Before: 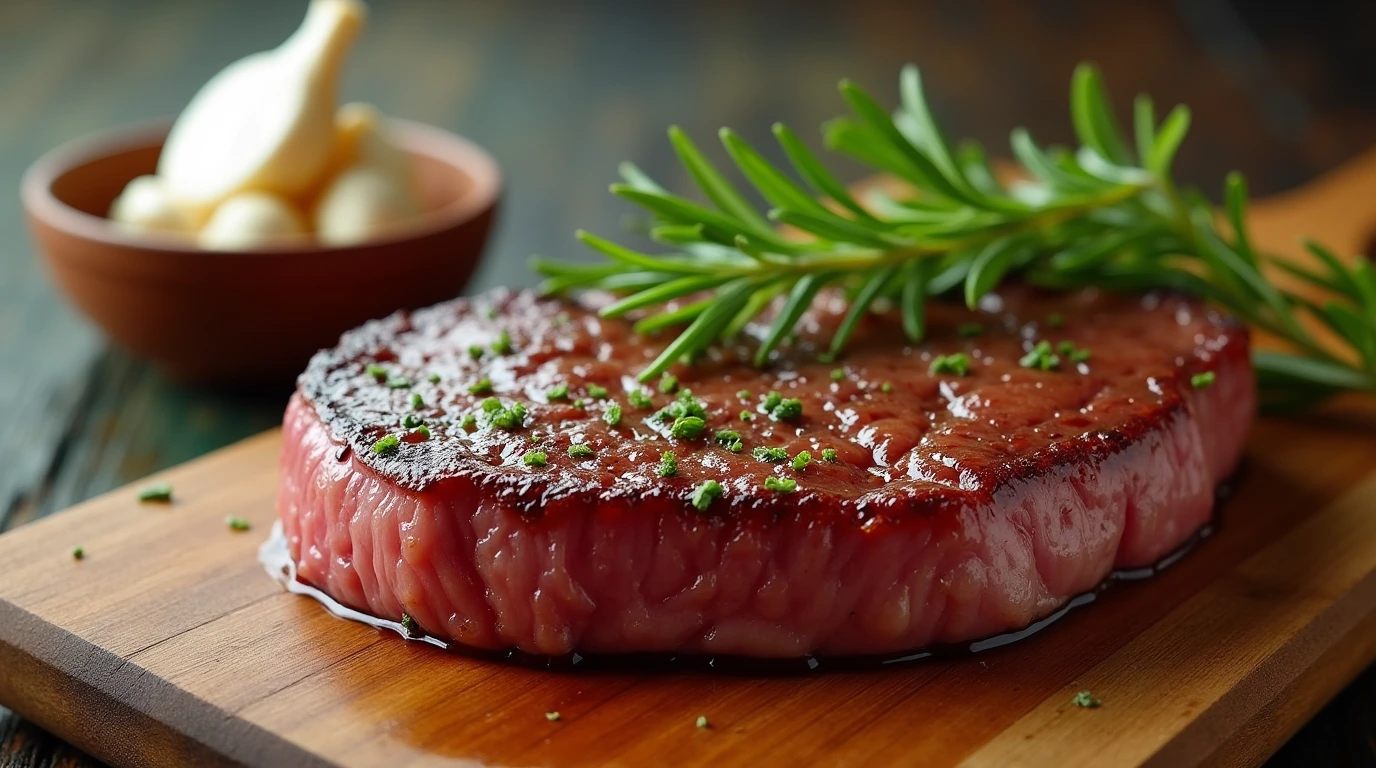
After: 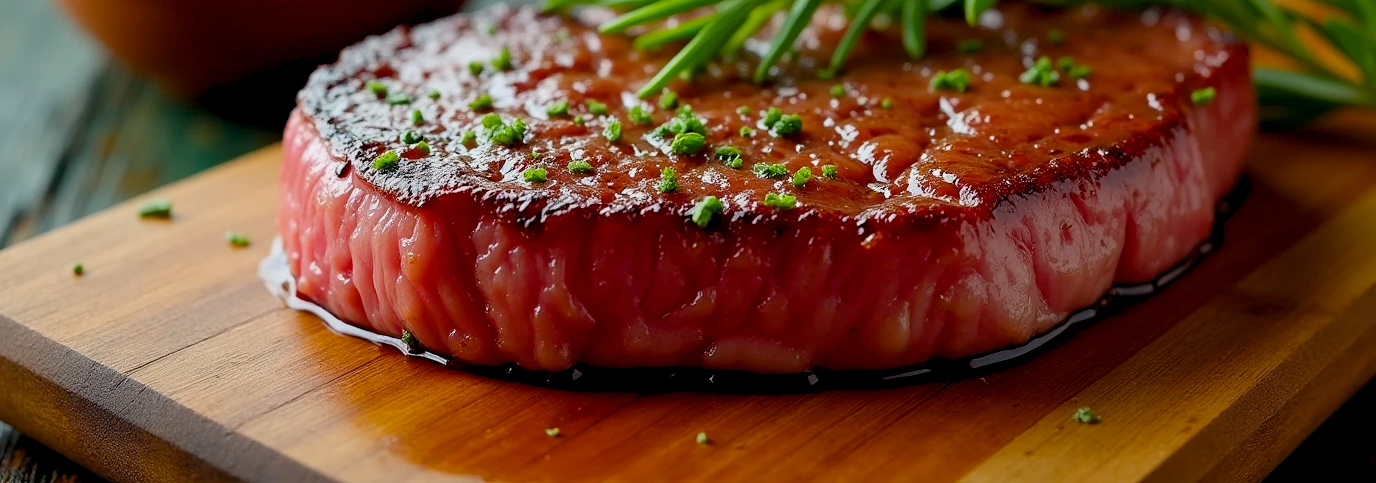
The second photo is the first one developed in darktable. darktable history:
crop and rotate: top 37.023%
color balance rgb: global offset › luminance -0.481%, perceptual saturation grading › global saturation 19.366%, contrast -10.628%
exposure: exposure 0.123 EV, compensate highlight preservation false
